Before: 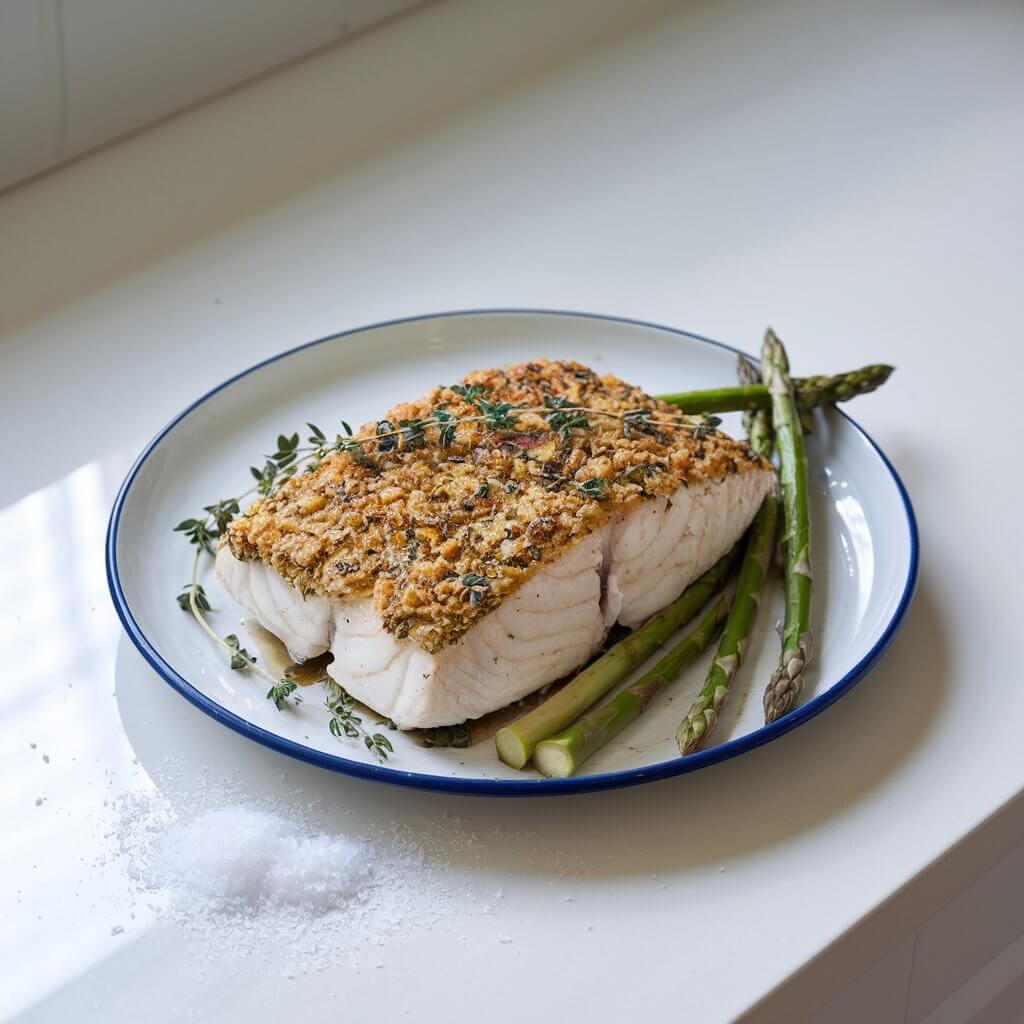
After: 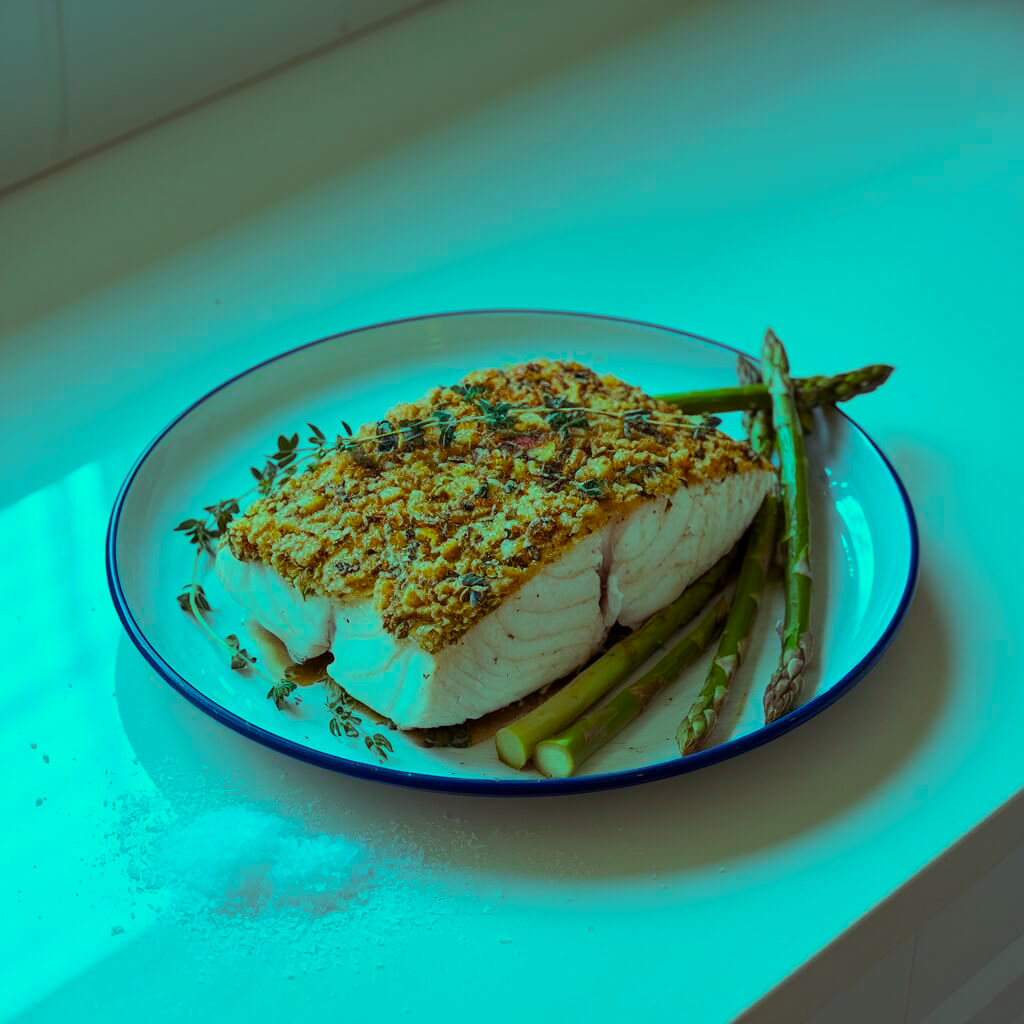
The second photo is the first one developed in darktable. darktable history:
exposure: black level correction 0, exposure -0.799 EV, compensate exposure bias true, compensate highlight preservation false
color balance rgb: highlights gain › luminance 19.939%, highlights gain › chroma 13.039%, highlights gain › hue 176.3°, perceptual saturation grading › global saturation 31.096%
